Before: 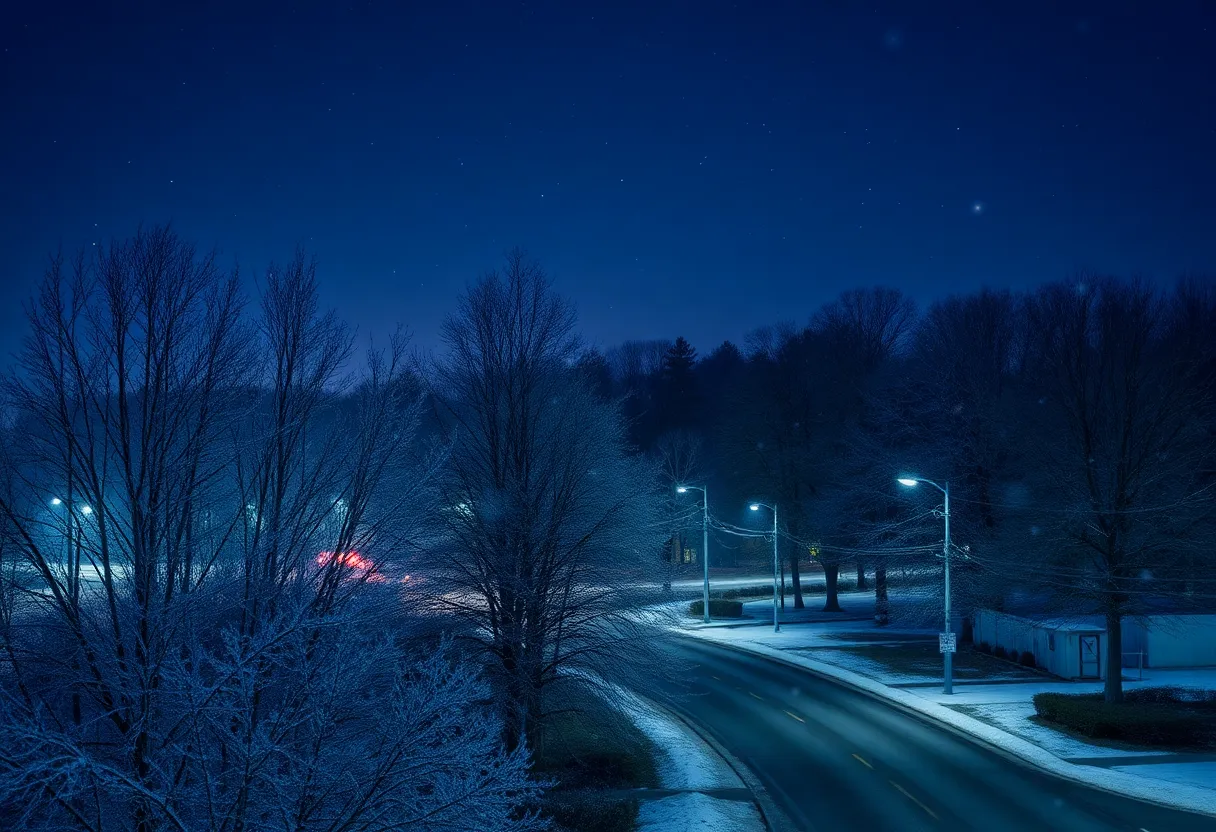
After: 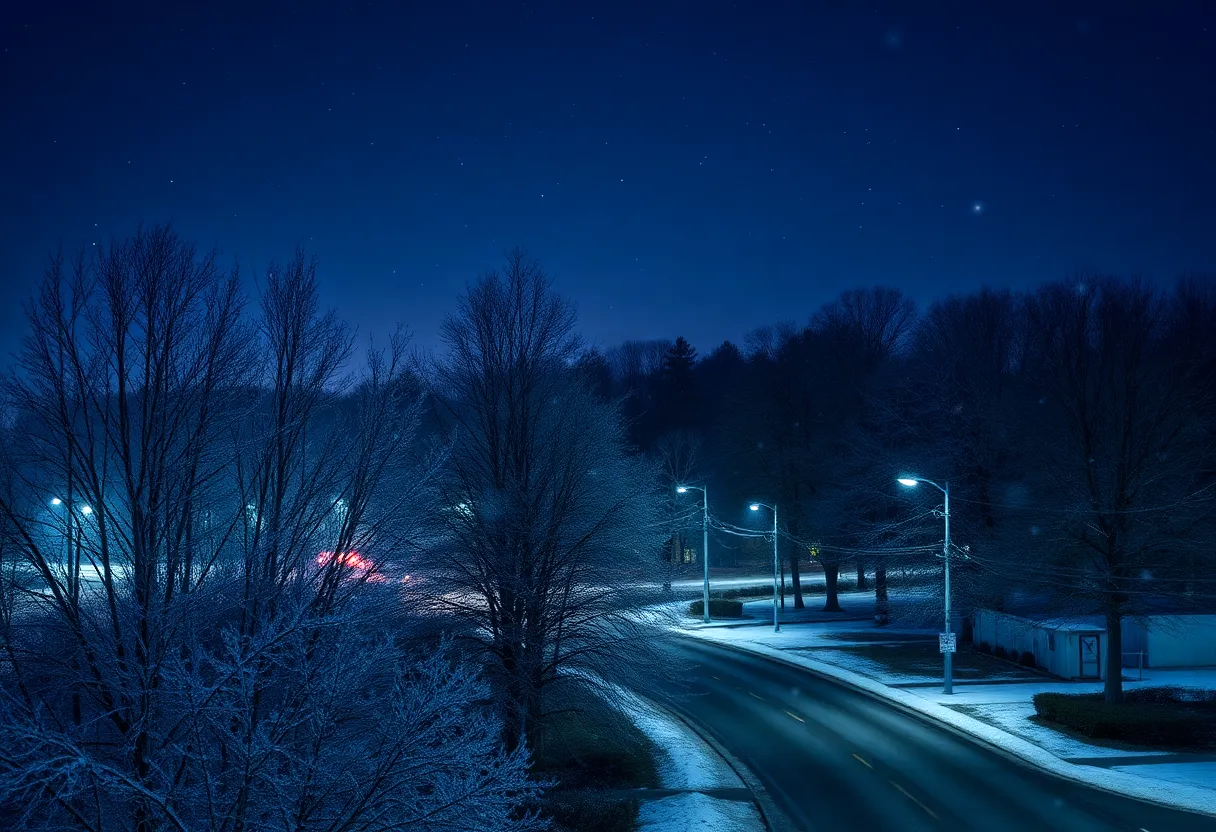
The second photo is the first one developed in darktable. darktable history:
tone equalizer: -8 EV -0.398 EV, -7 EV -0.392 EV, -6 EV -0.36 EV, -5 EV -0.254 EV, -3 EV 0.238 EV, -2 EV 0.337 EV, -1 EV 0.411 EV, +0 EV 0.421 EV, edges refinement/feathering 500, mask exposure compensation -1.57 EV, preserve details no
